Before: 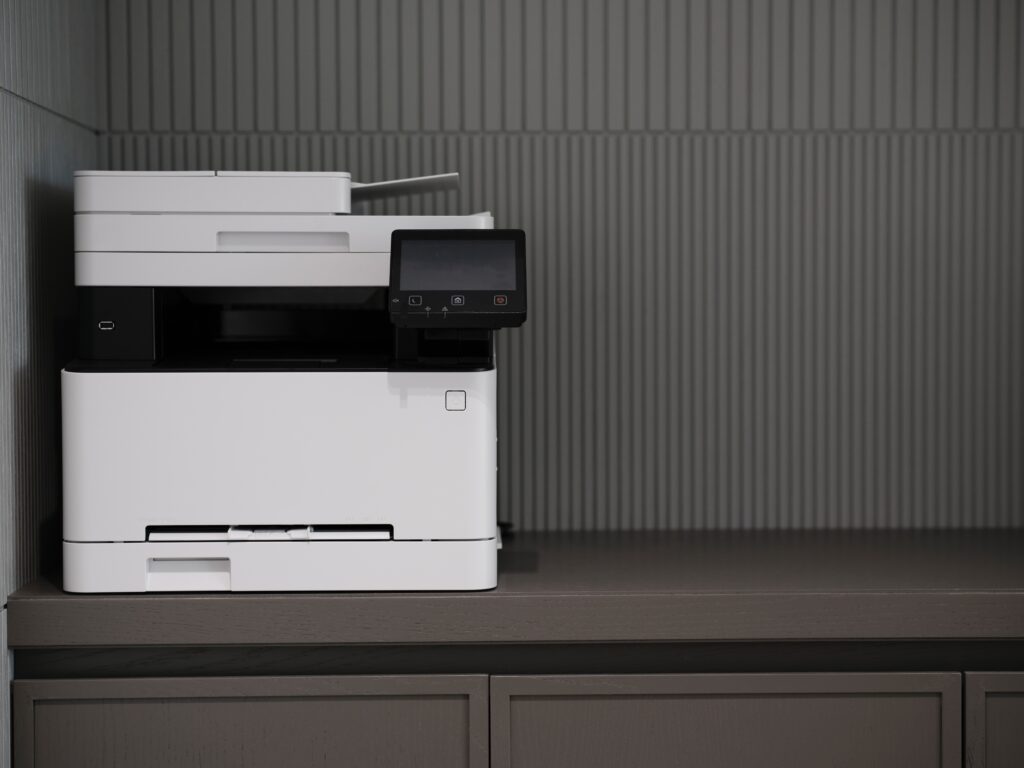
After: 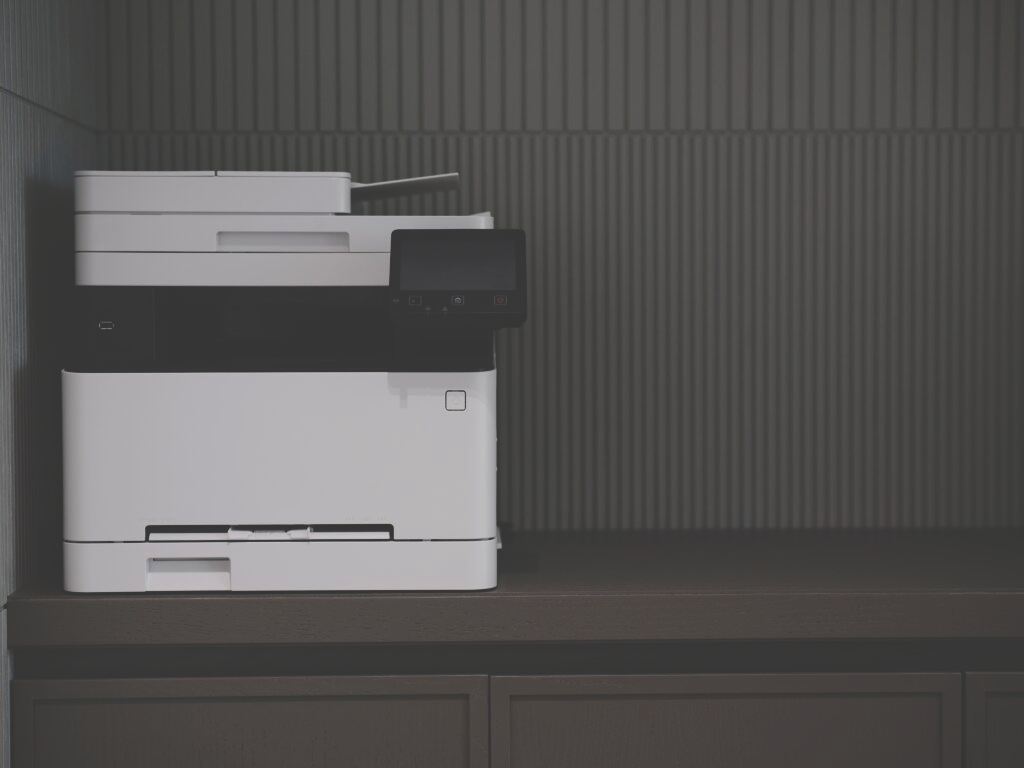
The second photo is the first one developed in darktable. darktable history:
rgb curve: curves: ch0 [(0, 0.186) (0.314, 0.284) (0.775, 0.708) (1, 1)], compensate middle gray true, preserve colors none
white balance: emerald 1
tone curve: curves: ch0 [(0, 0.148) (0.191, 0.225) (0.712, 0.695) (0.864, 0.797) (1, 0.839)]
